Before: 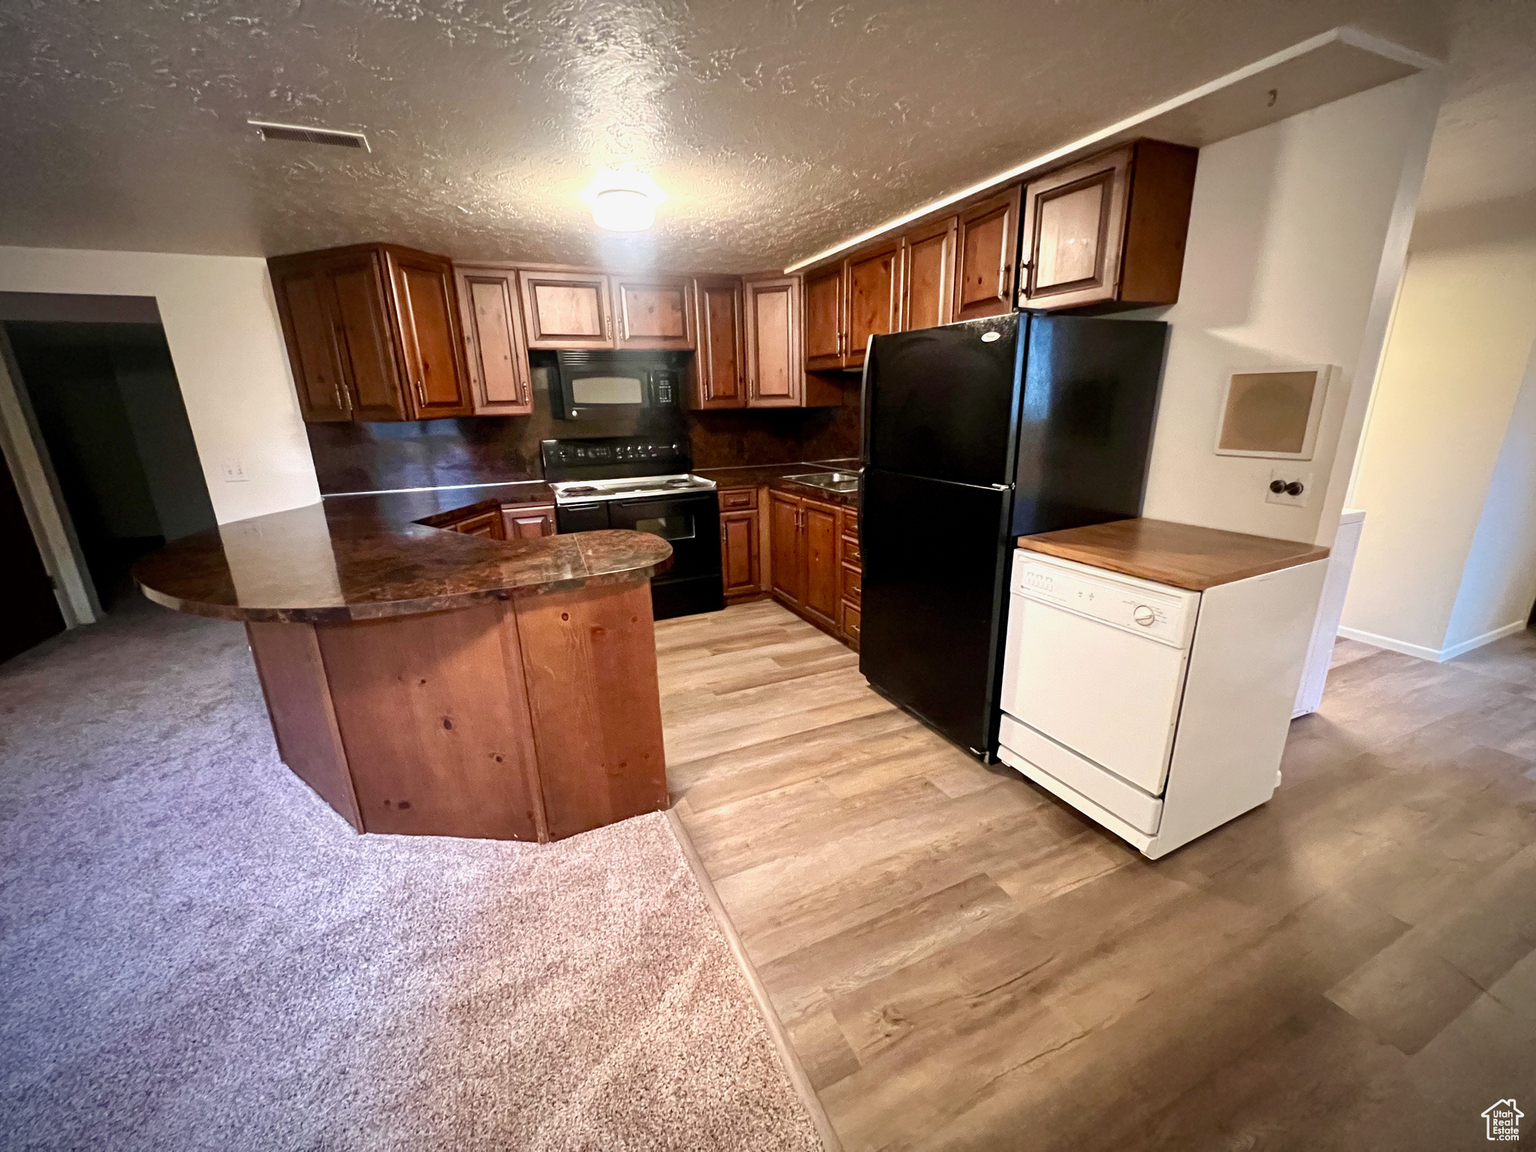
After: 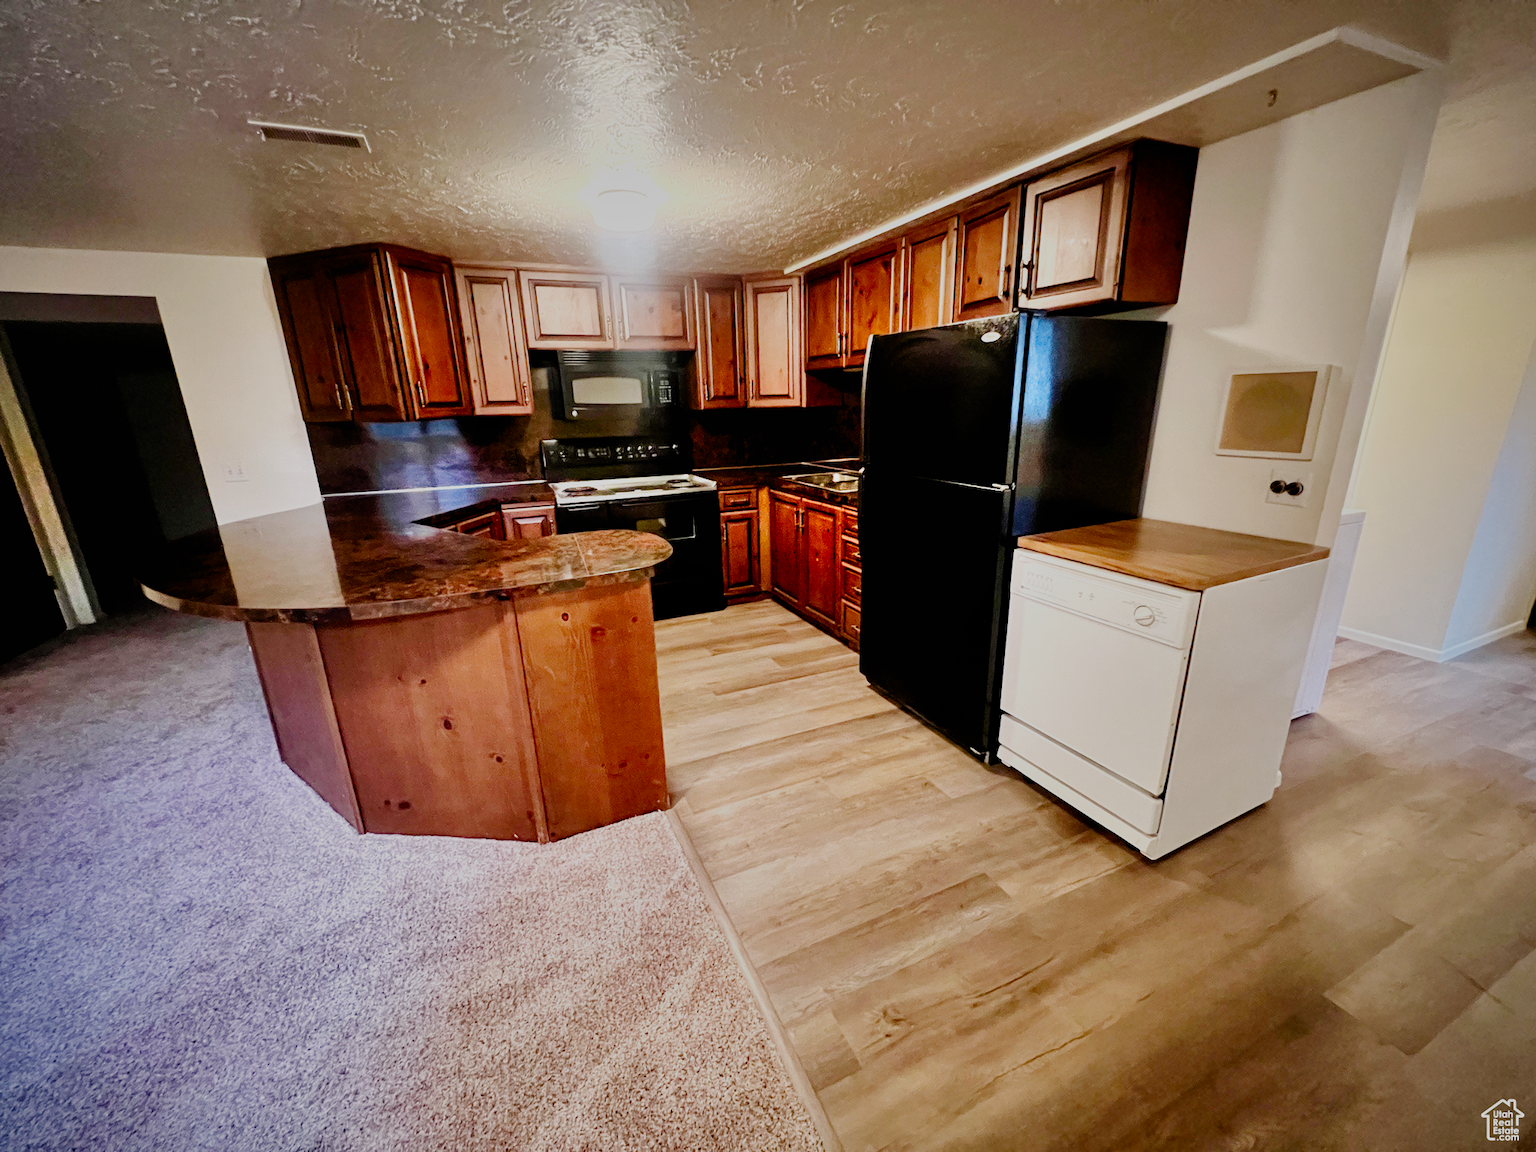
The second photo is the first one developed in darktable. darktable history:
shadows and highlights: shadows color adjustment 97.67%, soften with gaussian
filmic rgb: black relative exposure -6.2 EV, white relative exposure 6.97 EV, hardness 2.28, preserve chrominance no, color science v4 (2020), type of noise poissonian
contrast brightness saturation: contrast 0.094, saturation 0.266
